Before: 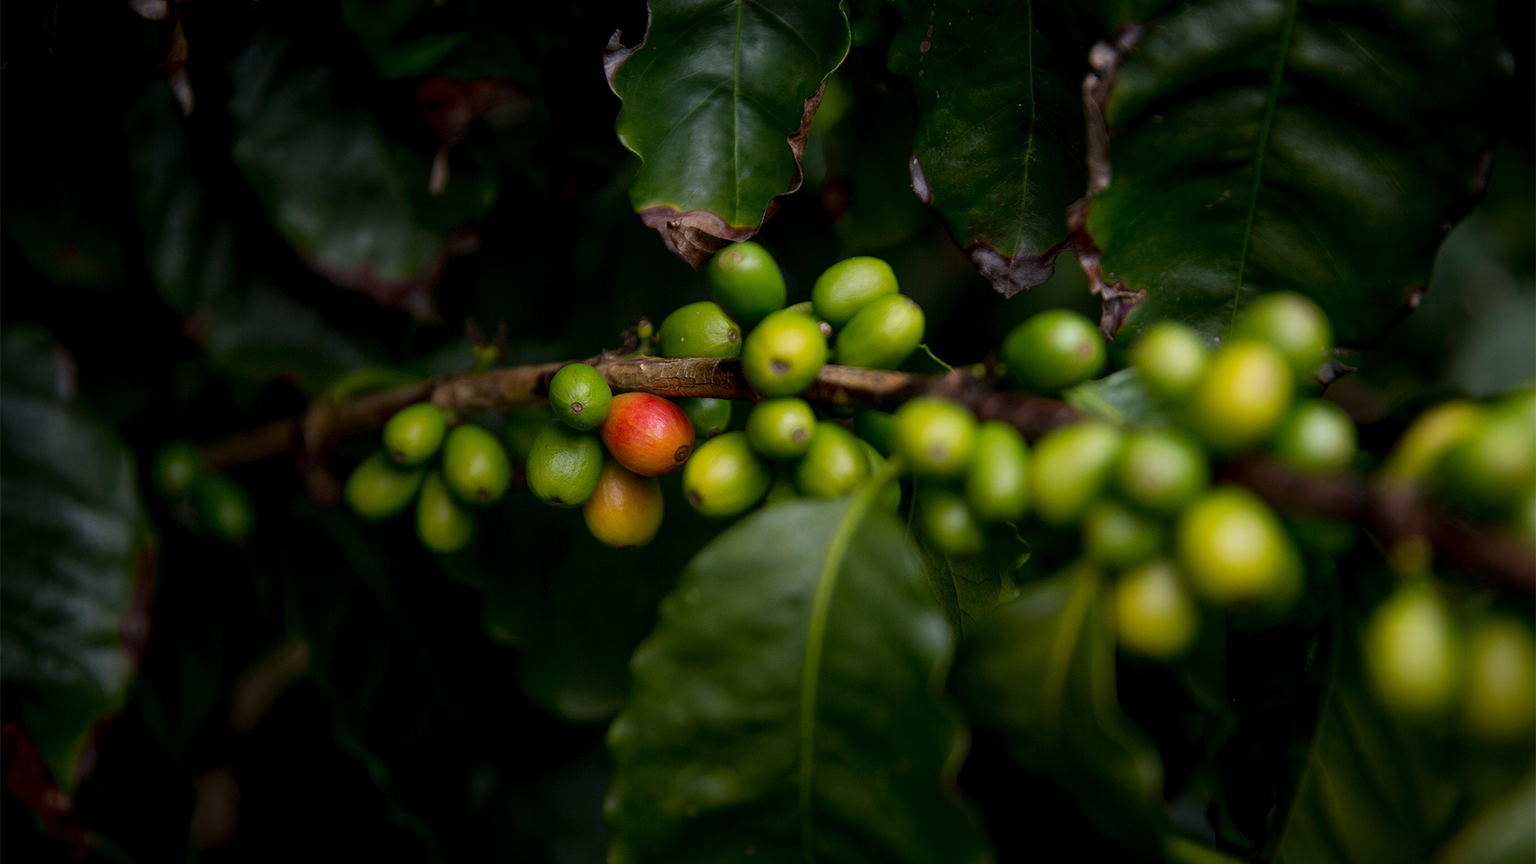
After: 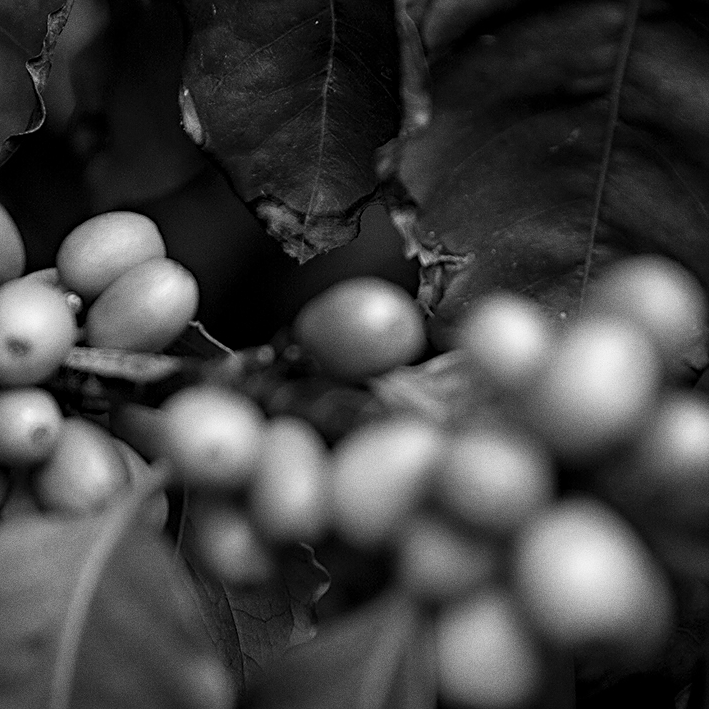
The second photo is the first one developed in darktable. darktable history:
sharpen: on, module defaults
haze removal: compatibility mode true, adaptive false
shadows and highlights: shadows 12, white point adjustment 1.2, highlights -0.36, soften with gaussian
monochrome: a -6.99, b 35.61, size 1.4
crop and rotate: left 49.936%, top 10.094%, right 13.136%, bottom 24.256%
grain: strength 26%
exposure: exposure 0.4 EV, compensate highlight preservation false
